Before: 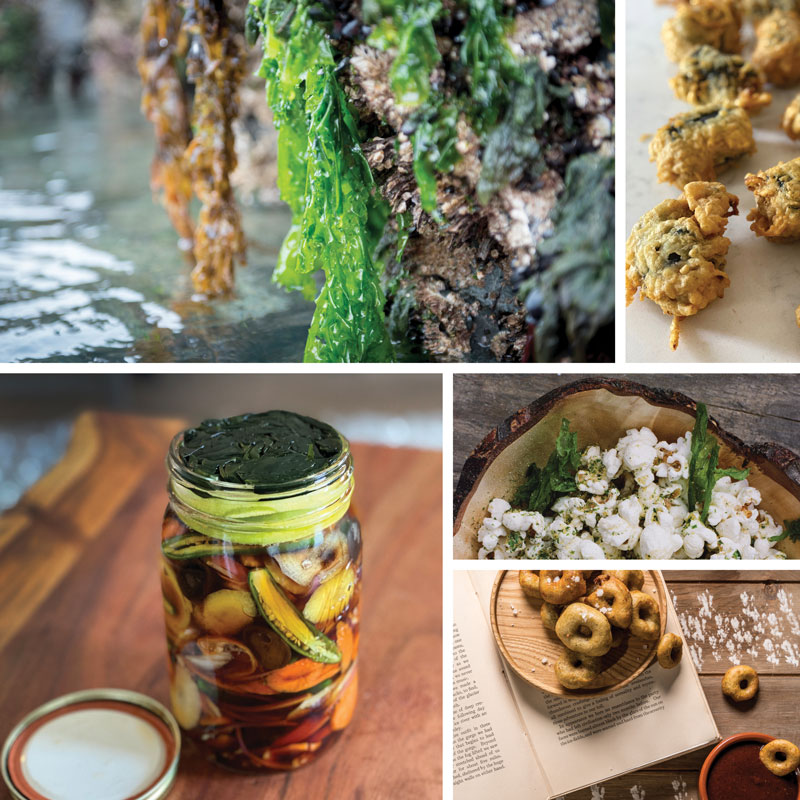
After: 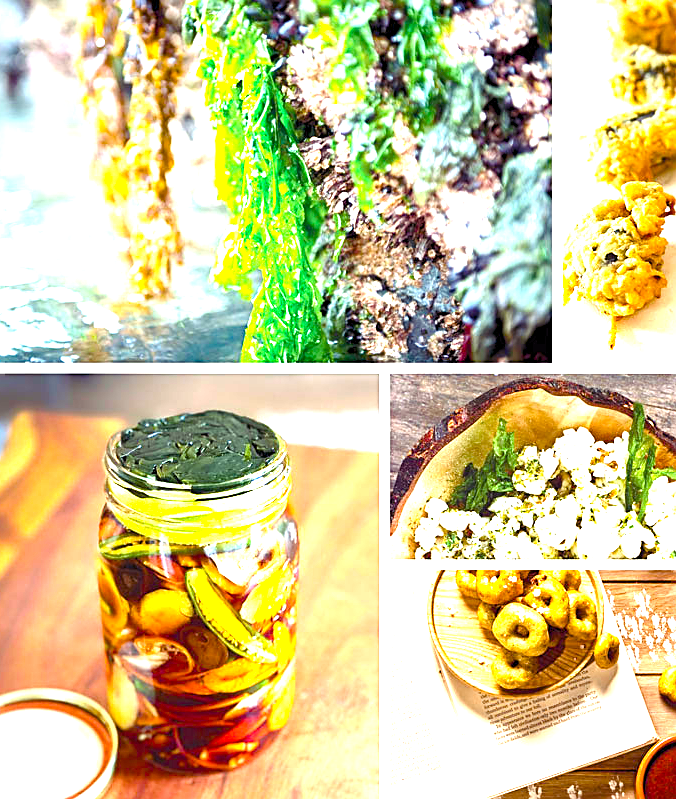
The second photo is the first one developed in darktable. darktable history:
sharpen: on, module defaults
exposure: exposure 2.191 EV, compensate highlight preservation false
color balance rgb: shadows lift › luminance 0.39%, shadows lift › chroma 6.951%, shadows lift › hue 297.57°, linear chroma grading › global chroma 0.512%, perceptual saturation grading › global saturation 45.283%, perceptual saturation grading › highlights -25.683%, perceptual saturation grading › shadows 50.215%, global vibrance 20%
crop: left 7.955%, right 7.527%
